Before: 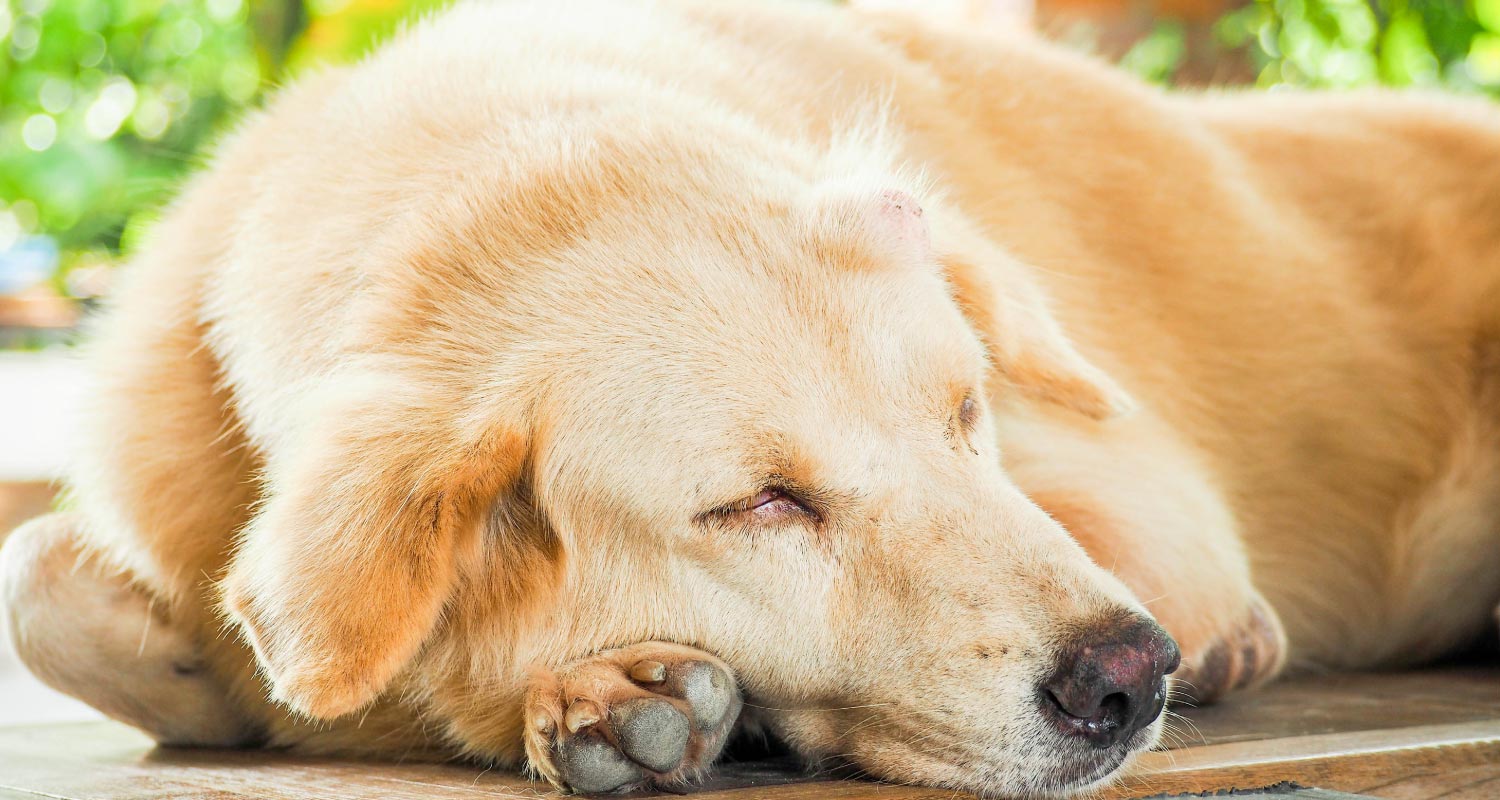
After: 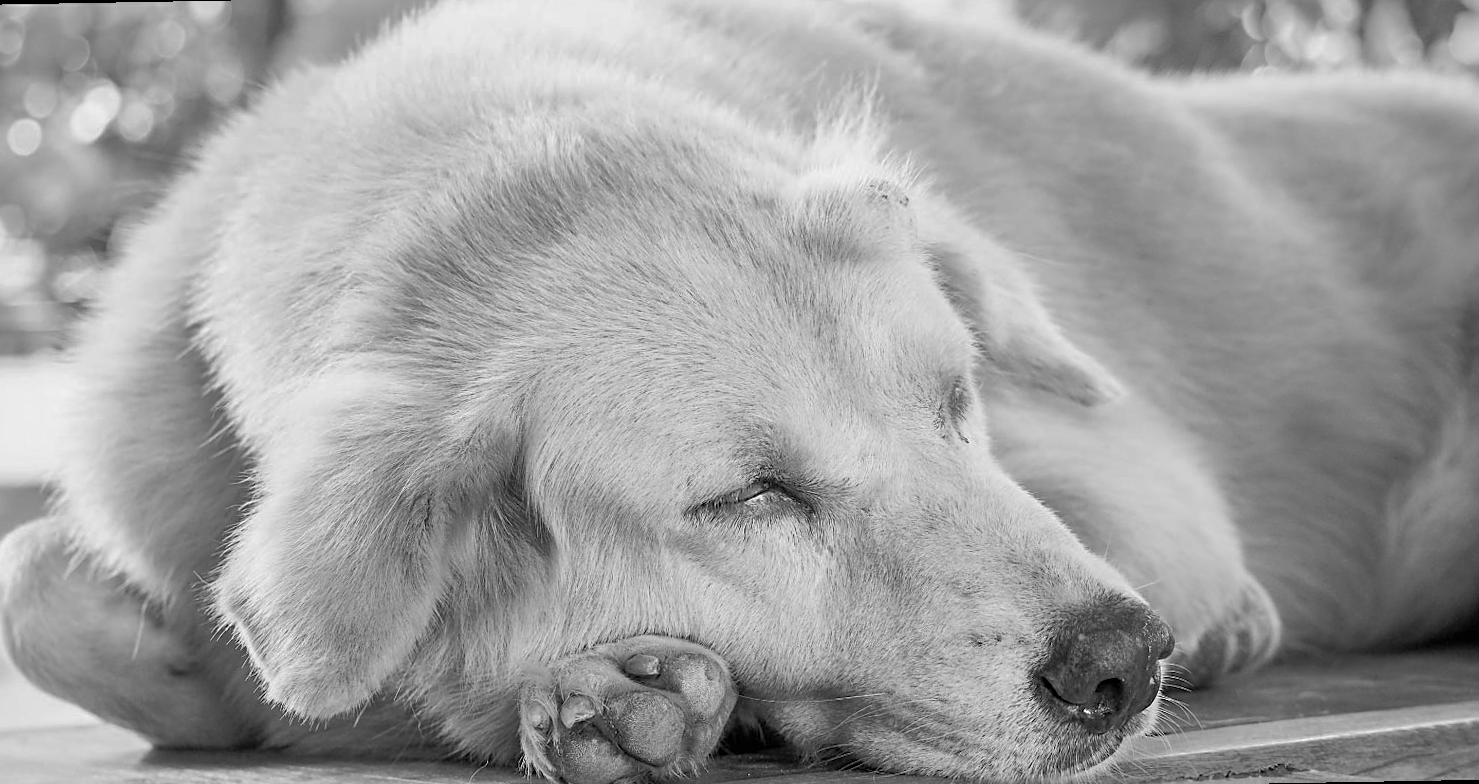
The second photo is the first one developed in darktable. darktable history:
rotate and perspective: rotation -1°, crop left 0.011, crop right 0.989, crop top 0.025, crop bottom 0.975
sharpen: on, module defaults
color calibration: output gray [0.21, 0.42, 0.37, 0], gray › normalize channels true, illuminant same as pipeline (D50), adaptation XYZ, x 0.346, y 0.359, gamut compression 0
white balance: red 0.967, blue 1.049
shadows and highlights: on, module defaults
